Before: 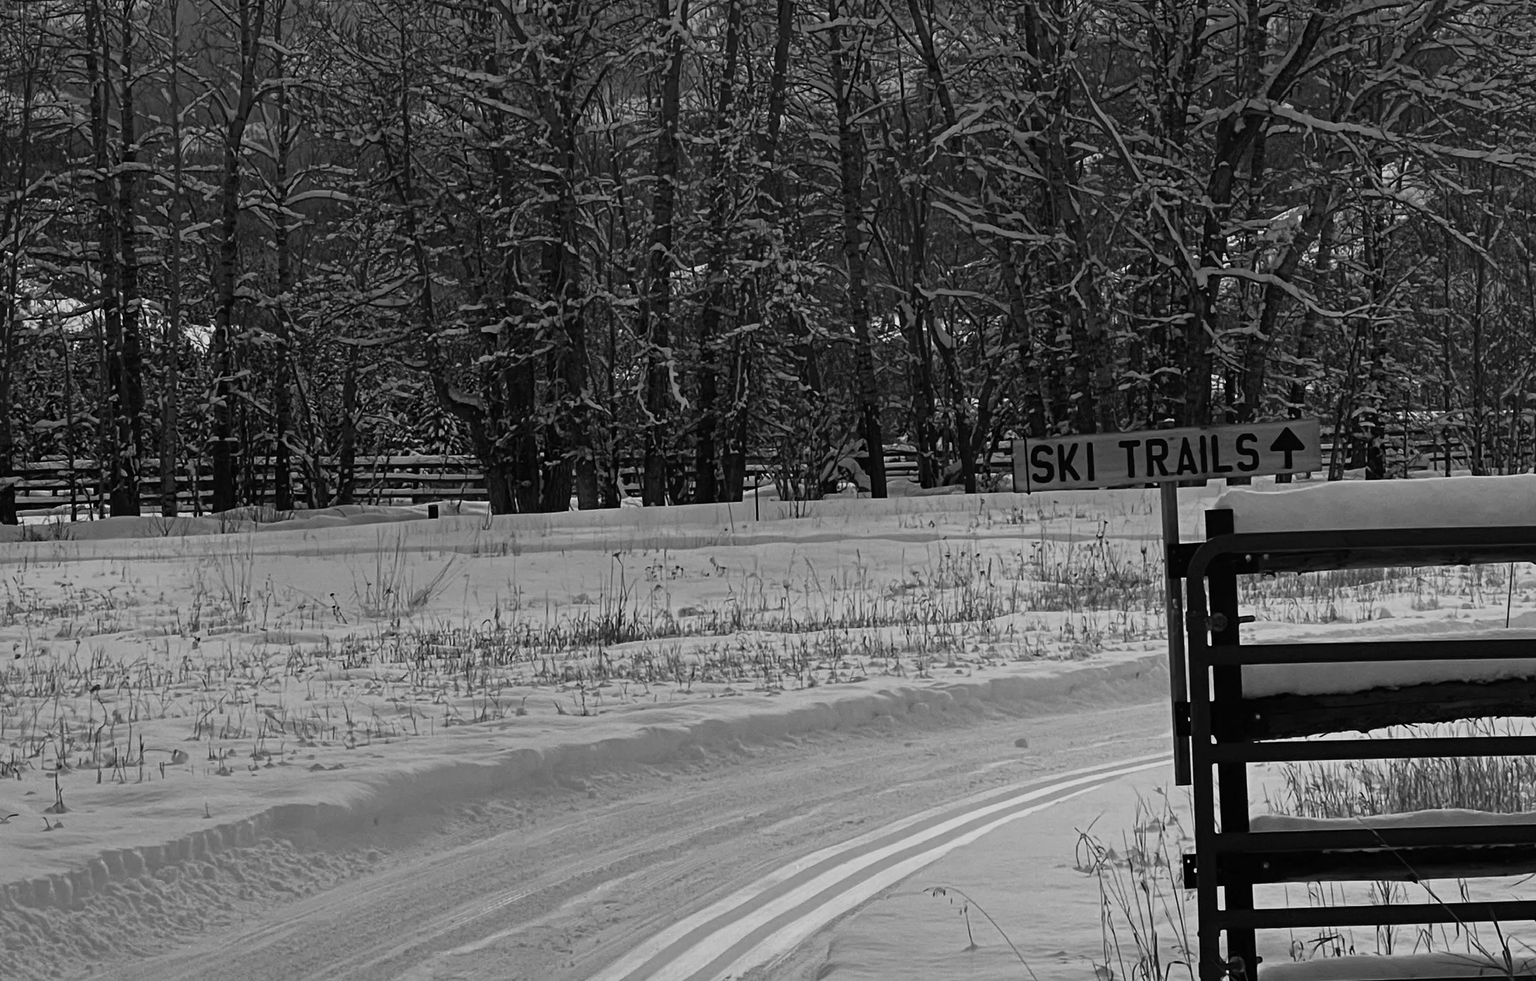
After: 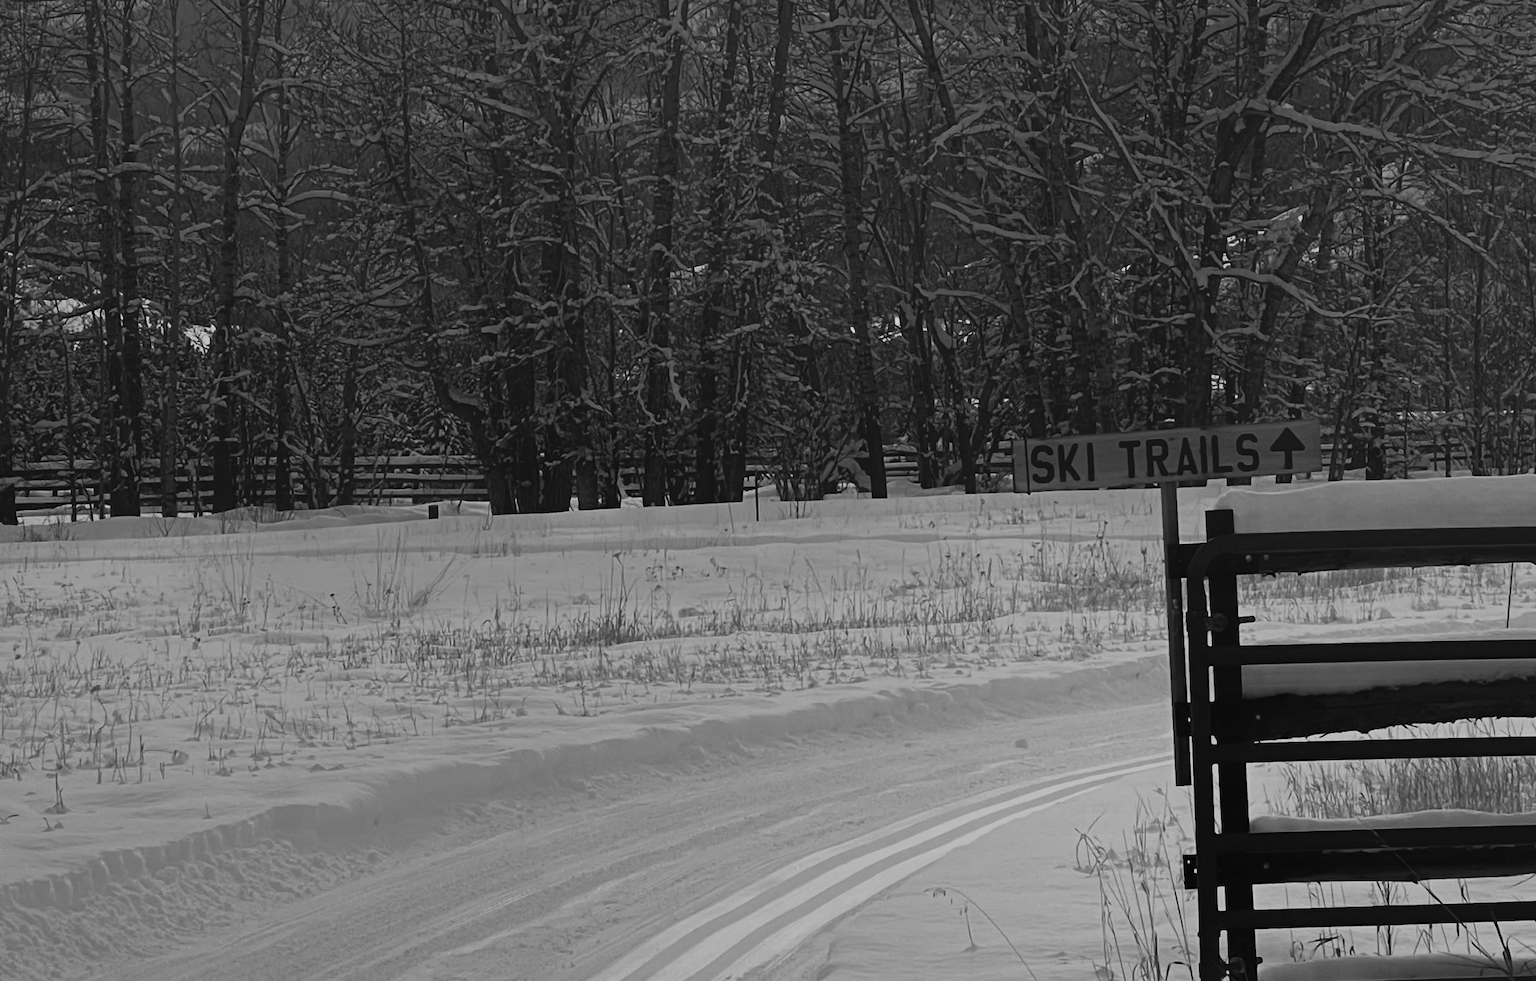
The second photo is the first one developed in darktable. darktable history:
color correction: highlights a* -0.182, highlights b* -0.124
contrast equalizer: octaves 7, y [[0.6 ×6], [0.55 ×6], [0 ×6], [0 ×6], [0 ×6]], mix -1
